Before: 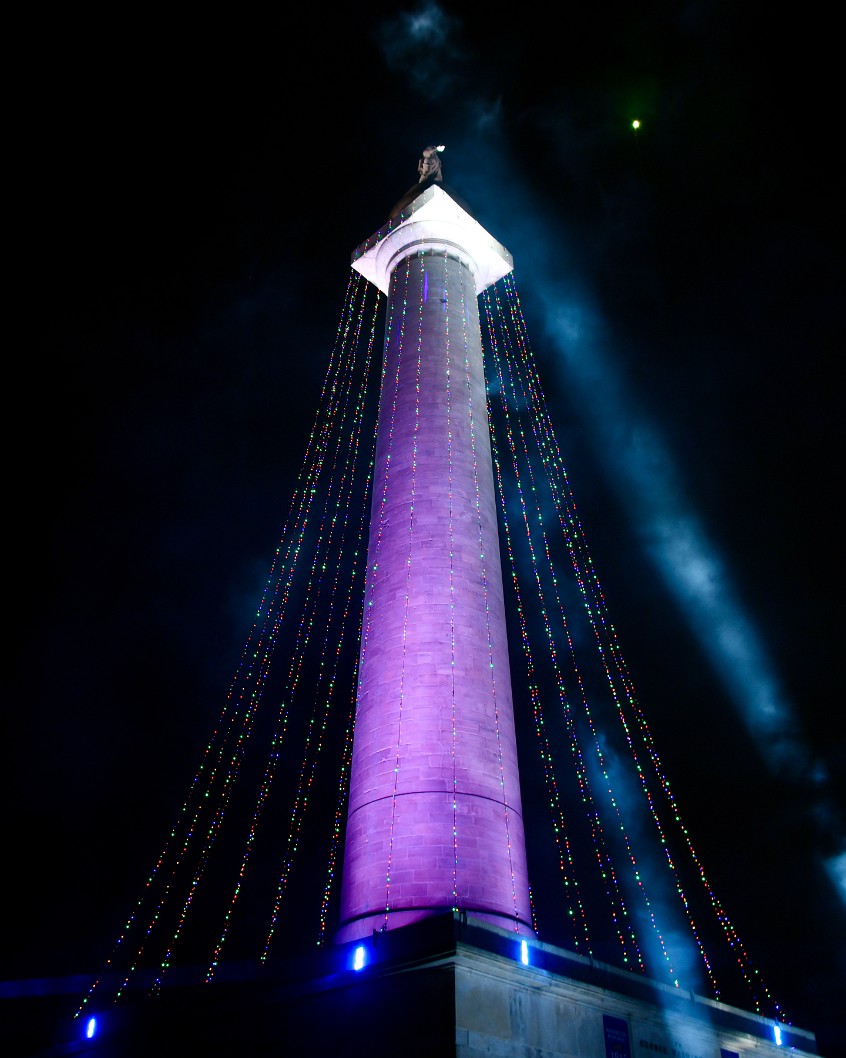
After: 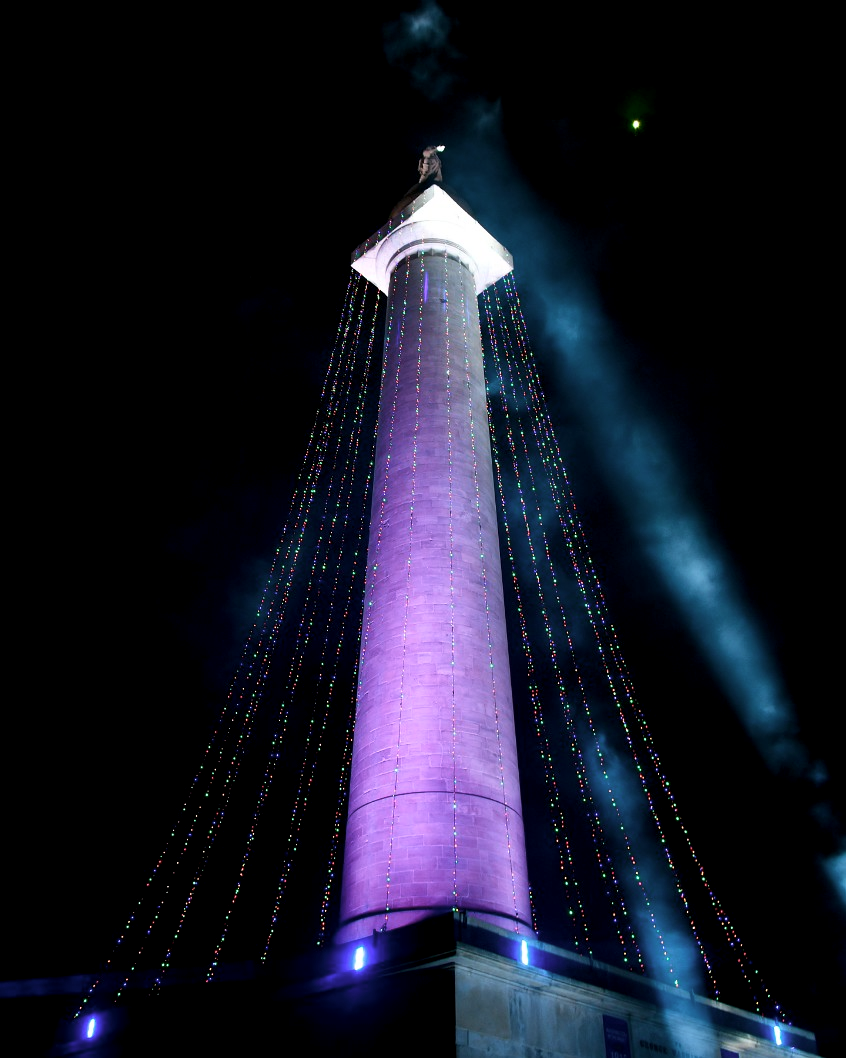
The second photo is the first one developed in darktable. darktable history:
tone curve: curves: ch0 [(0, 0) (0.003, 0.003) (0.011, 0.011) (0.025, 0.026) (0.044, 0.046) (0.069, 0.071) (0.1, 0.103) (0.136, 0.14) (0.177, 0.183) (0.224, 0.232) (0.277, 0.286) (0.335, 0.346) (0.399, 0.412) (0.468, 0.483) (0.543, 0.561) (0.623, 0.643) (0.709, 0.732) (0.801, 0.826) (0.898, 0.917) (1, 1)], preserve colors none
color look up table: target L [73.93, 66.01, 49.36, 34.91, 100, 64.17, 61.31, 55.84, 48.04, 38.99, 30.04, 53.75, 51.47, 26.27, 28.72, 85.7, 75.66, 65.9, 63.82, 50.12, 46.52, 47.17, 28.05, 11.33, 0 ×25], target a [-2.726, -22.03, -35.47, -12.36, 0, 12.56, 16.63, 29.57, 43.1, 45.48, 11.11, 5.095, 41.22, 18.25, 9.489, -0.97, -1.98, -26.59, -2.428, -20.72, -2.102, -4.835, -2.058, -0.785, 0 ×25], target b [61.52, 46.66, 28.1, 17.02, 0.005, 53.36, 8.284, 42.16, 8.441, 18.13, 8.926, -25.24, -18.08, -19.87, -46.23, -2.39, -3.326, -5.027, -3.687, -26.66, -2.84, -23.96, -2.726, -1.06, 0 ×25], num patches 24
